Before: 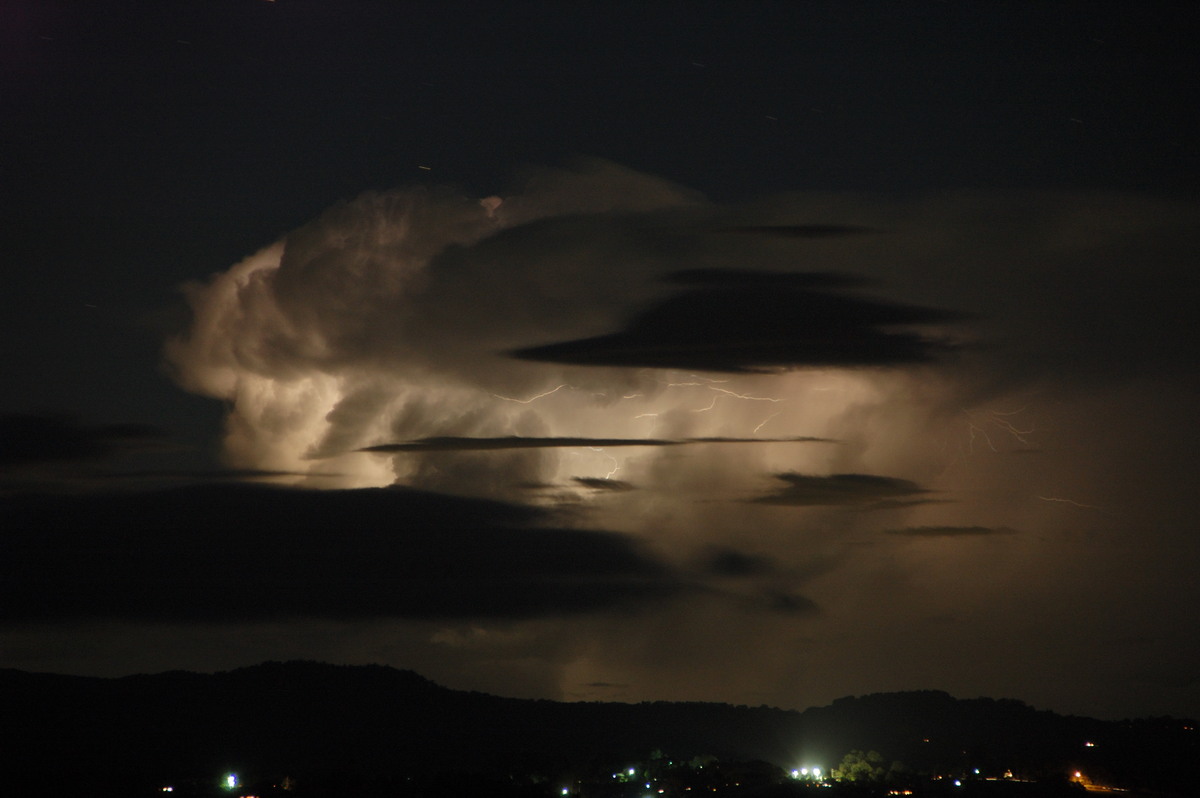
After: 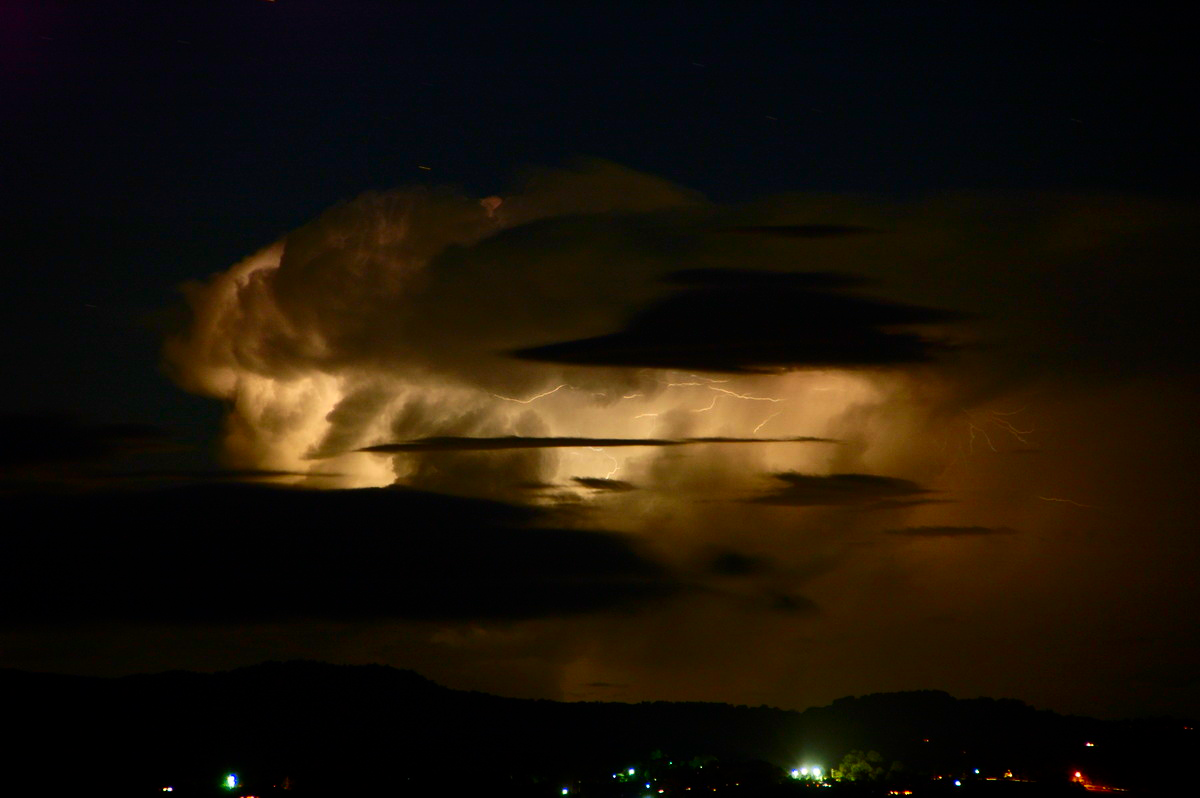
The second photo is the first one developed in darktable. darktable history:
tone equalizer: on, module defaults
contrast brightness saturation: contrast 0.26, brightness 0.02, saturation 0.87
